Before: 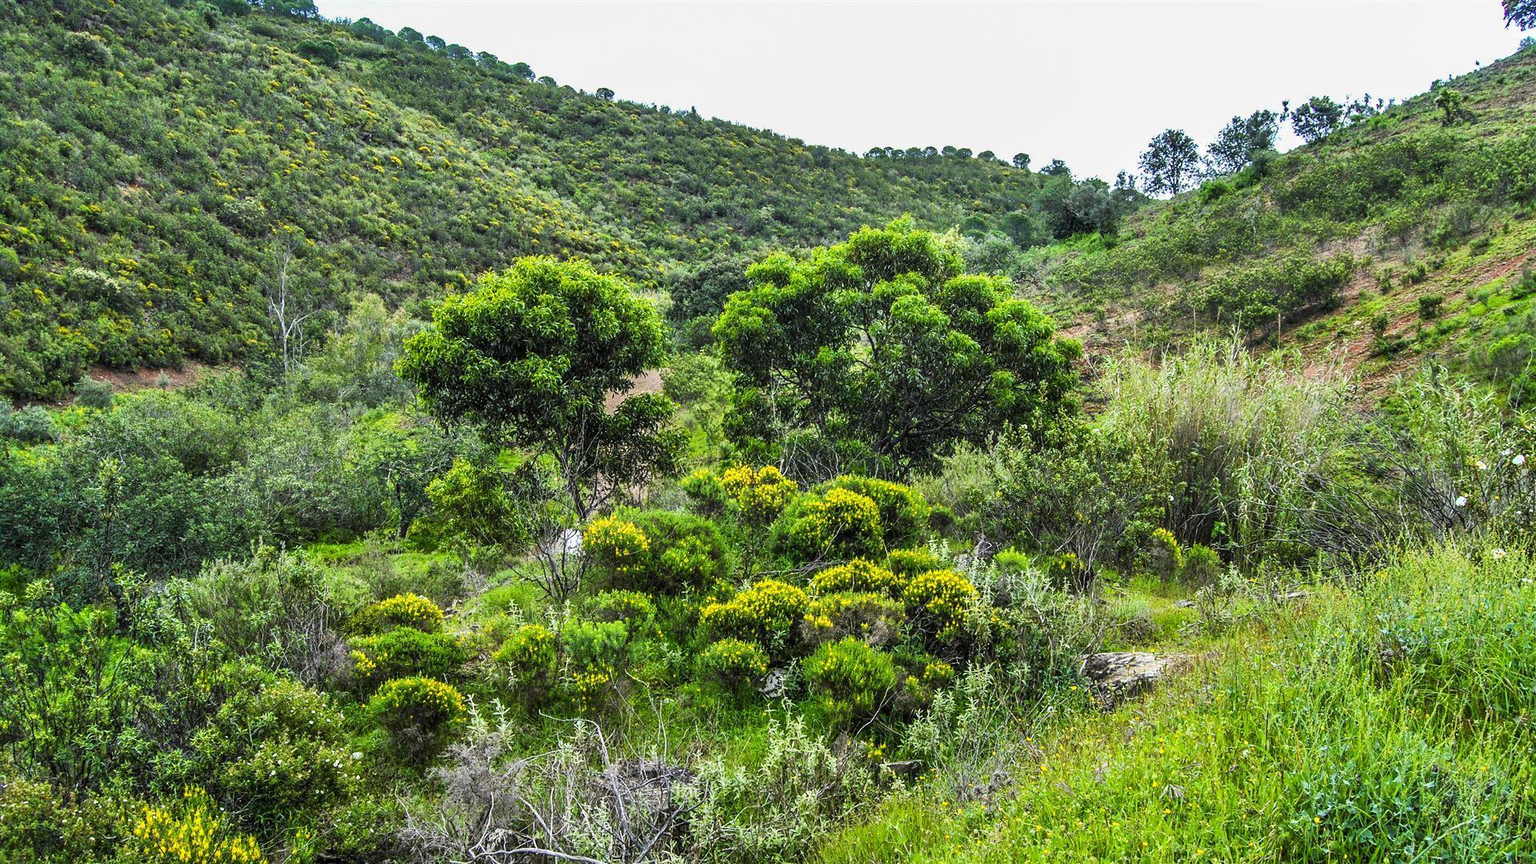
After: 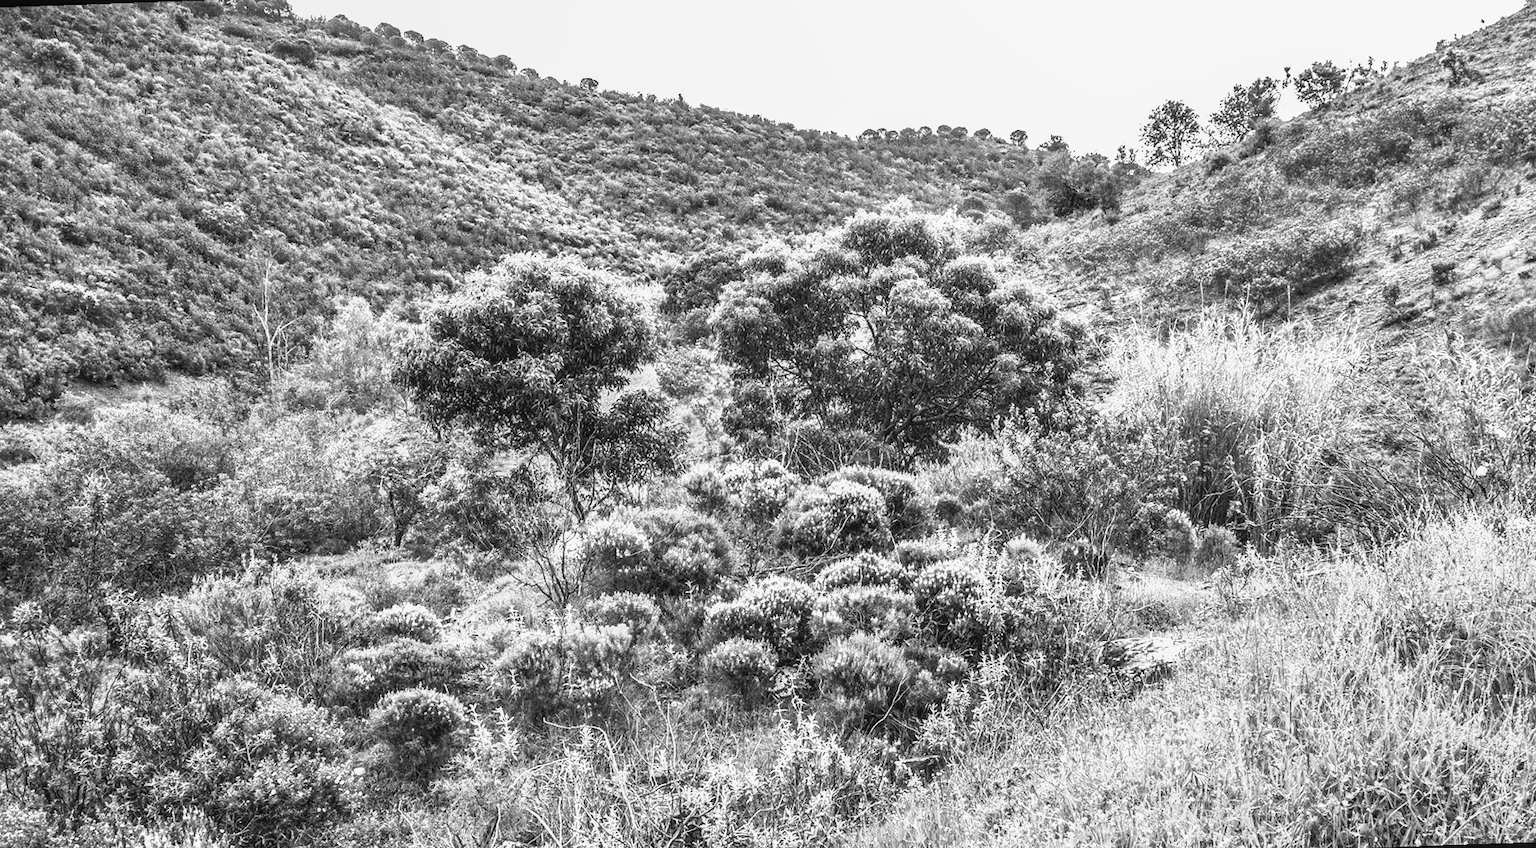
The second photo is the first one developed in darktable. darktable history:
monochrome: a 32, b 64, size 2.3
rotate and perspective: rotation -2°, crop left 0.022, crop right 0.978, crop top 0.049, crop bottom 0.951
tone curve: curves: ch0 [(0, 0) (0.003, 0.032) (0.011, 0.036) (0.025, 0.049) (0.044, 0.075) (0.069, 0.112) (0.1, 0.151) (0.136, 0.197) (0.177, 0.241) (0.224, 0.295) (0.277, 0.355) (0.335, 0.429) (0.399, 0.512) (0.468, 0.607) (0.543, 0.702) (0.623, 0.796) (0.709, 0.903) (0.801, 0.987) (0.898, 0.997) (1, 1)], preserve colors none
local contrast: detail 110%
